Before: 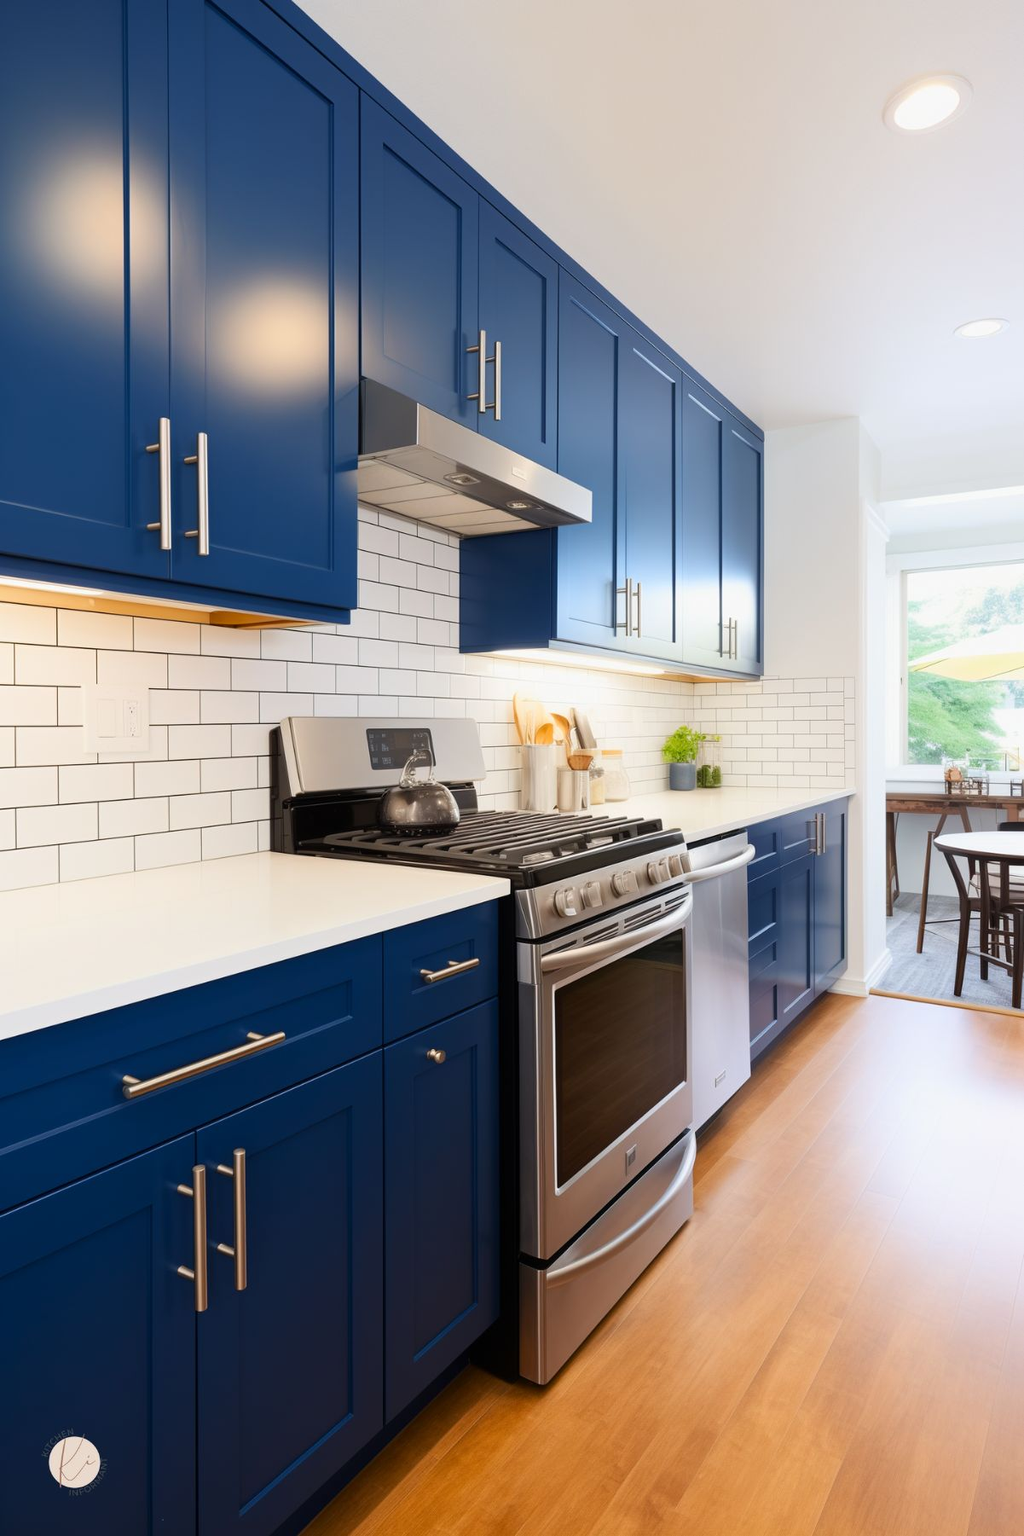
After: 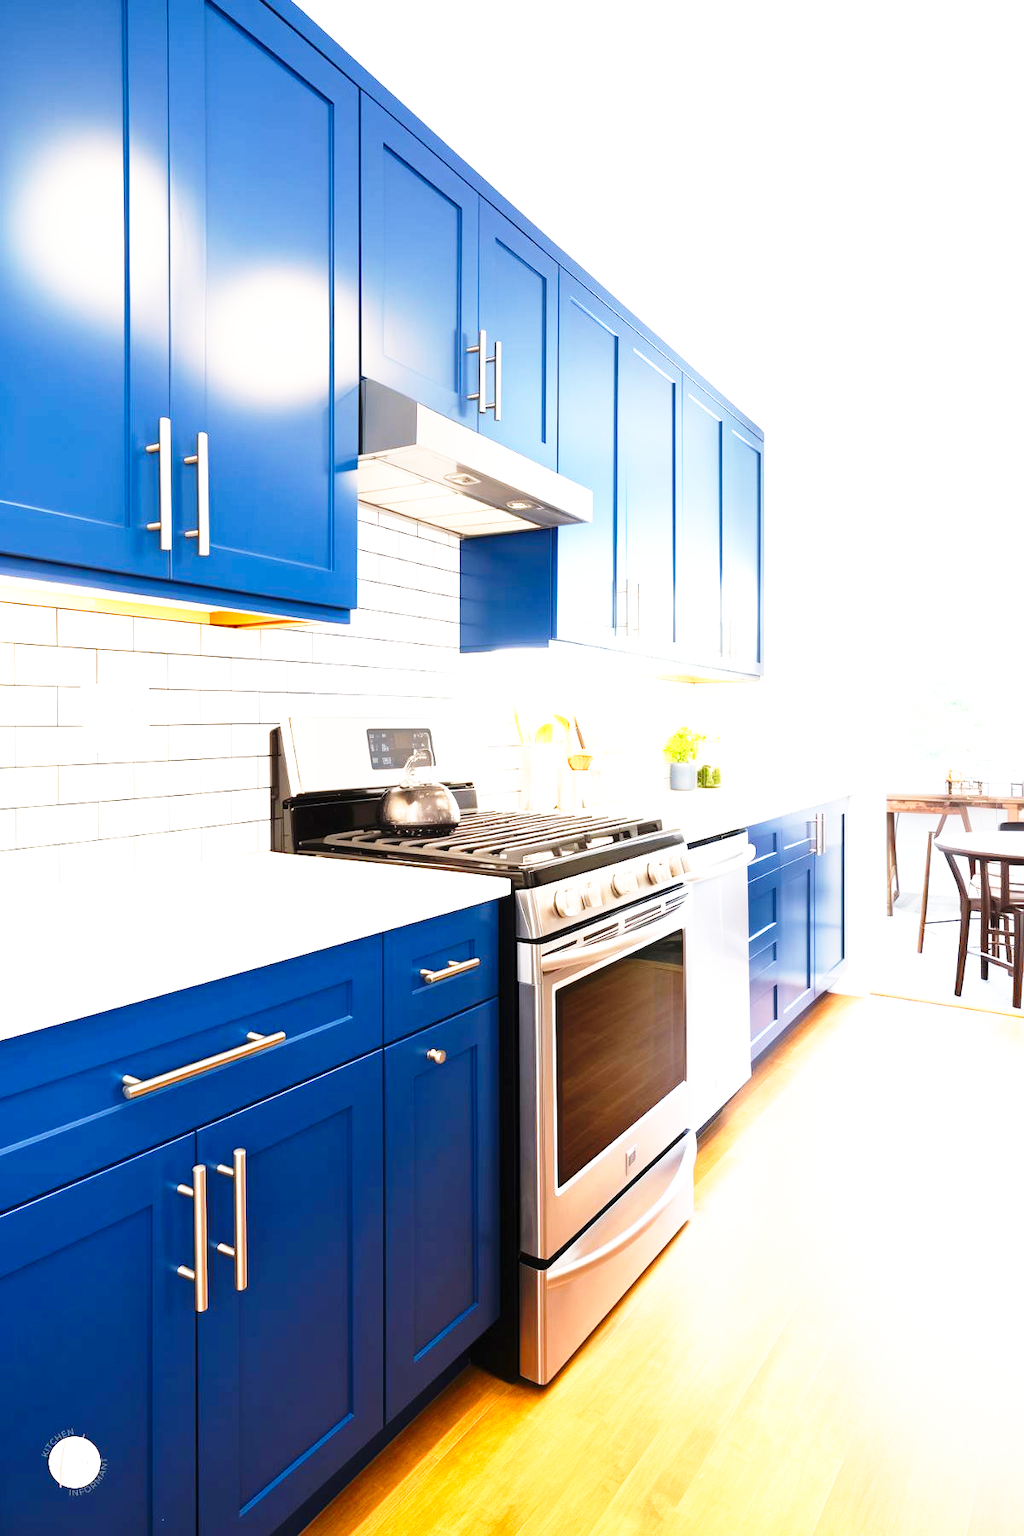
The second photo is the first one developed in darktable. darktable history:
exposure: black level correction 0, exposure 1.095 EV, compensate exposure bias true, compensate highlight preservation false
base curve: curves: ch0 [(0, 0) (0.026, 0.03) (0.109, 0.232) (0.351, 0.748) (0.669, 0.968) (1, 1)], preserve colors none
